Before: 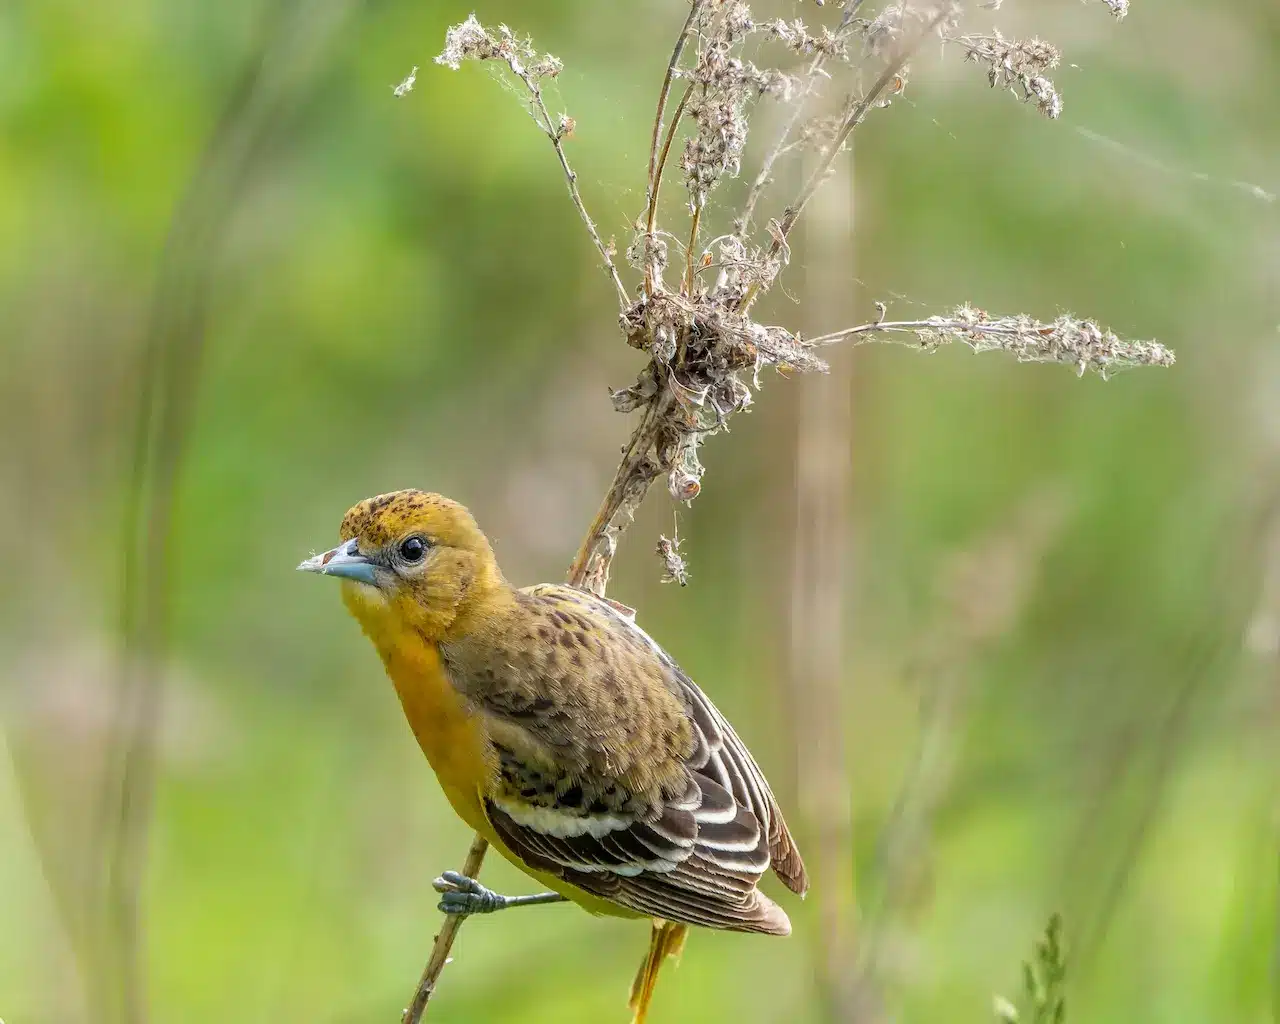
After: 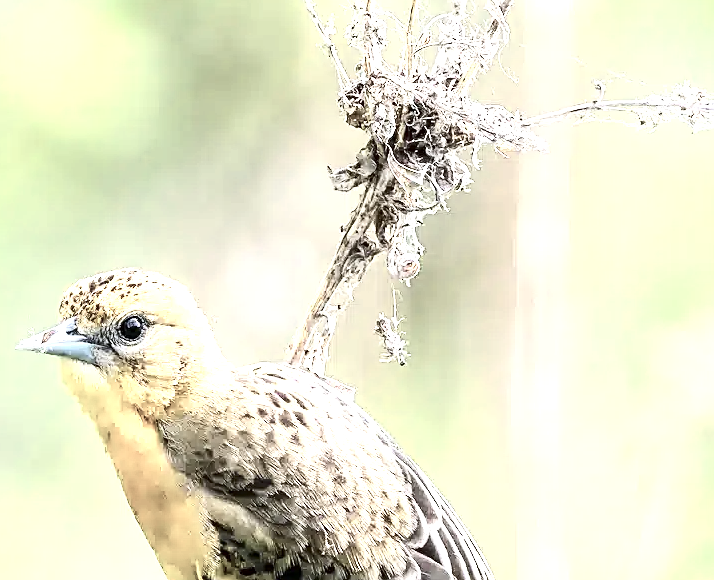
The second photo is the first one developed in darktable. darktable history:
crop and rotate: left 21.988%, top 21.625%, right 22.167%, bottom 21.713%
contrast brightness saturation: contrast 0.285
color correction: highlights a* -0.082, highlights b* -5.79, shadows a* -0.136, shadows b* -0.076
color zones: curves: ch0 [(0, 0.6) (0.129, 0.585) (0.193, 0.596) (0.429, 0.5) (0.571, 0.5) (0.714, 0.5) (0.857, 0.5) (1, 0.6)]; ch1 [(0, 0.453) (0.112, 0.245) (0.213, 0.252) (0.429, 0.233) (0.571, 0.231) (0.683, 0.242) (0.857, 0.296) (1, 0.453)]
sharpen: on, module defaults
exposure: black level correction 0, exposure 1.199 EV, compensate highlight preservation false
